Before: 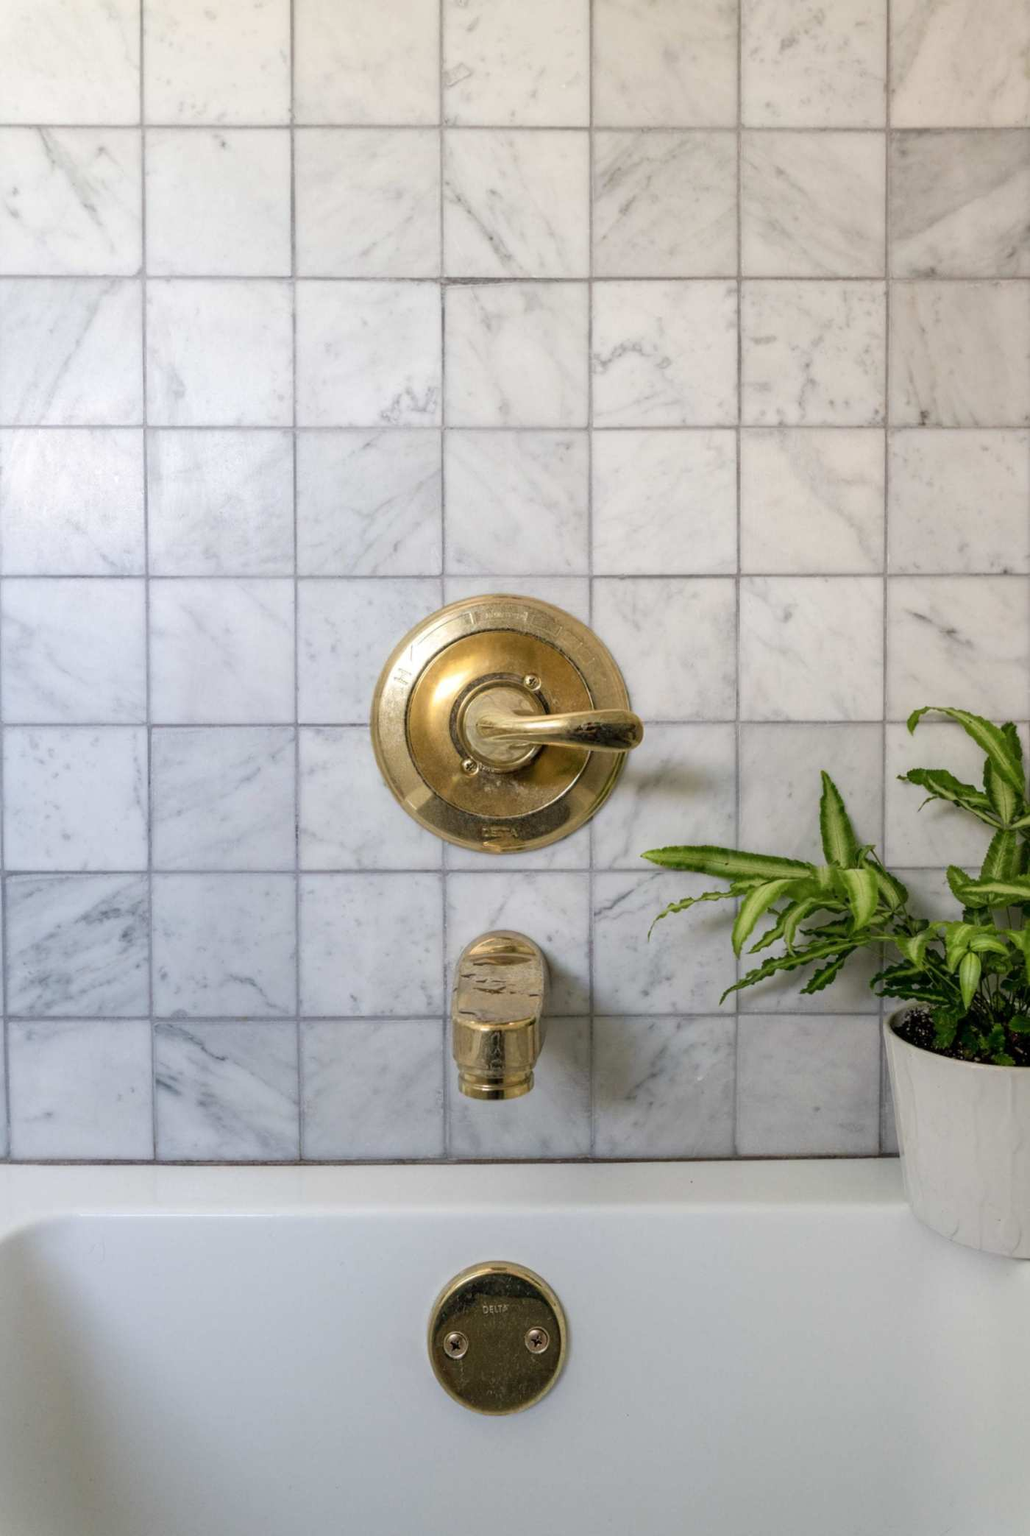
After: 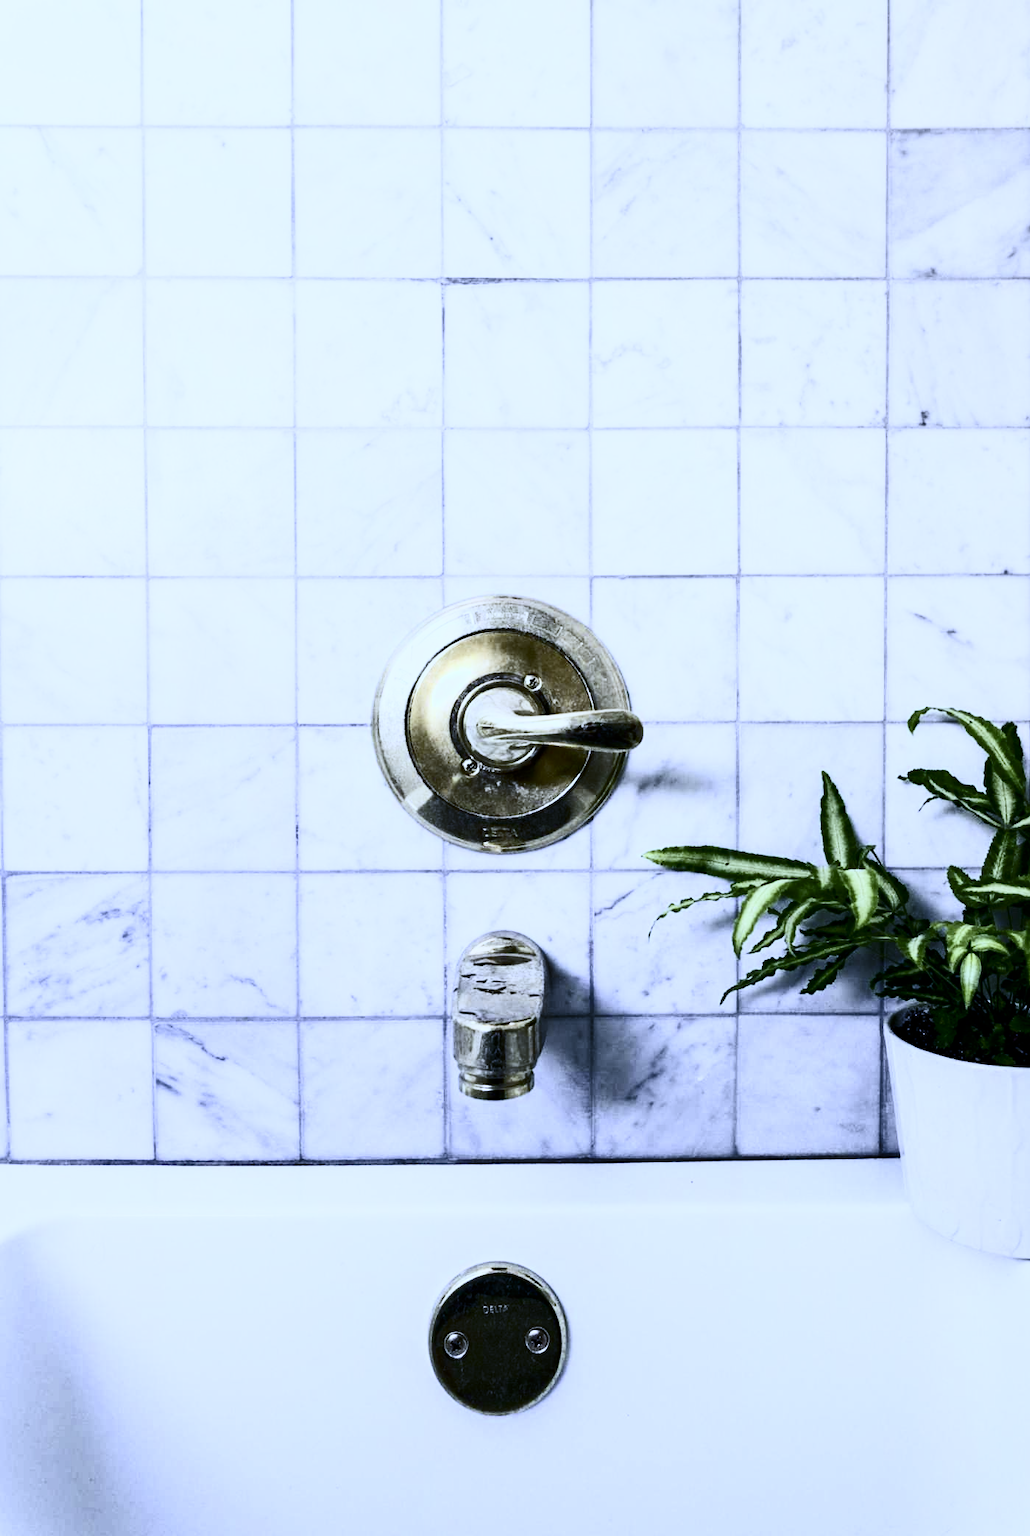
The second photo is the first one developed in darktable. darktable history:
color correction: saturation 0.8
filmic rgb: black relative exposure -6.68 EV, white relative exposure 4.56 EV, hardness 3.25
contrast brightness saturation: contrast 0.93, brightness 0.2
white balance: red 0.766, blue 1.537
